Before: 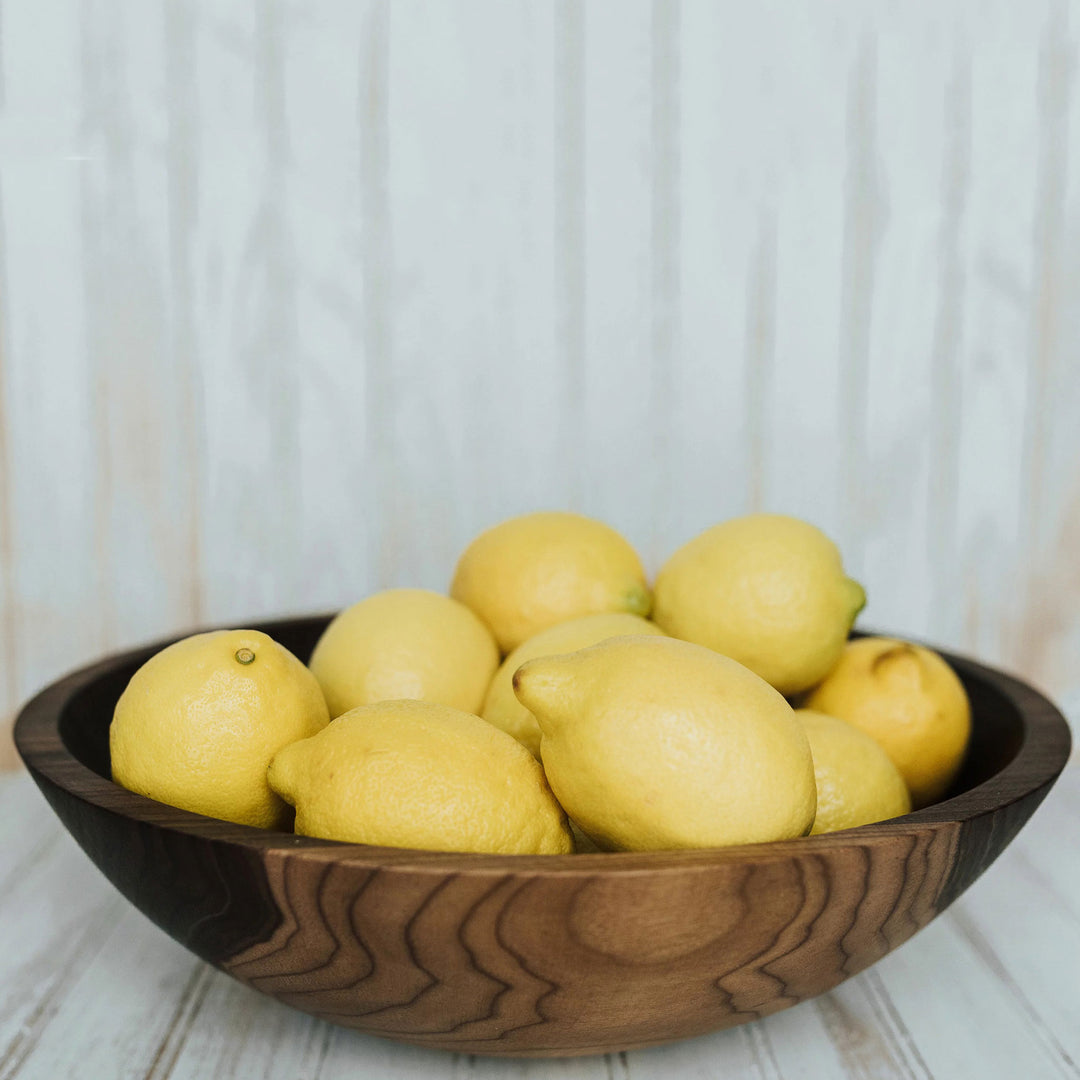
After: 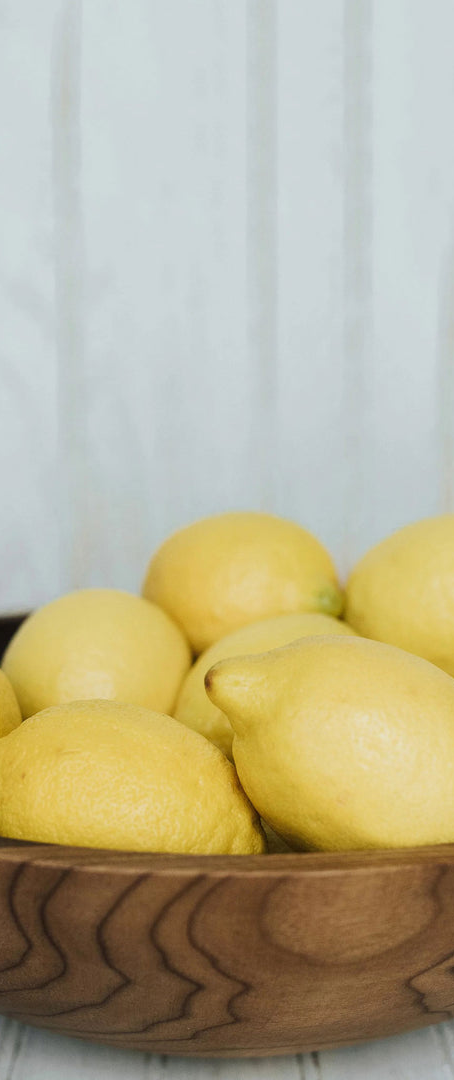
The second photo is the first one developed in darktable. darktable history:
crop: left 28.568%, right 29.305%
